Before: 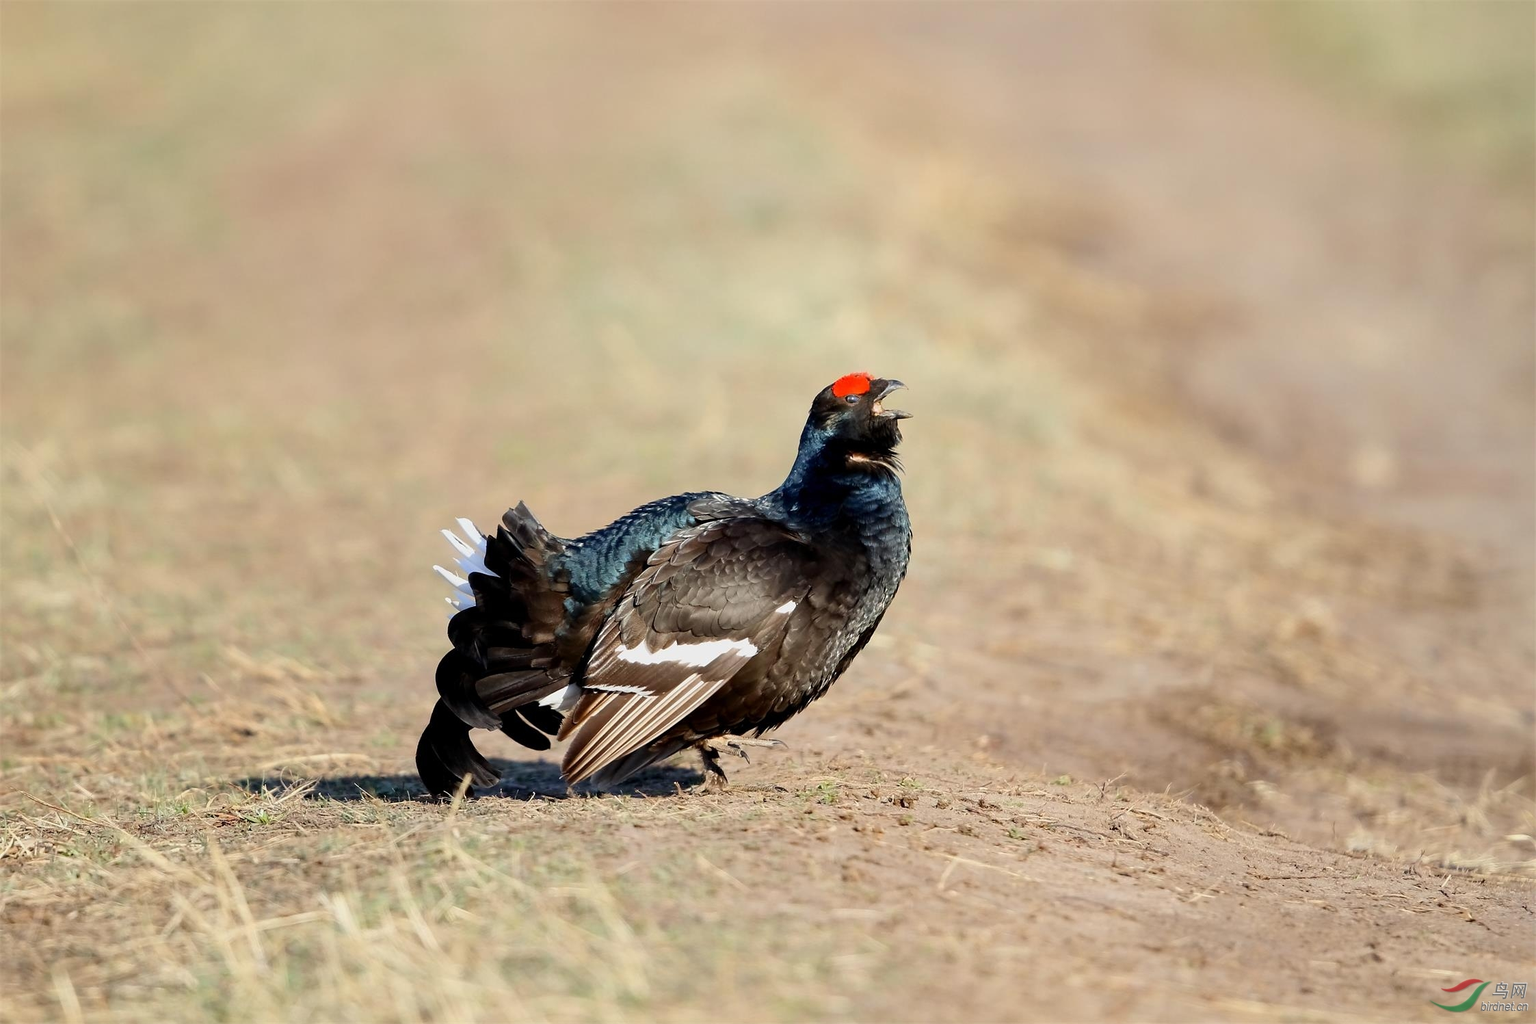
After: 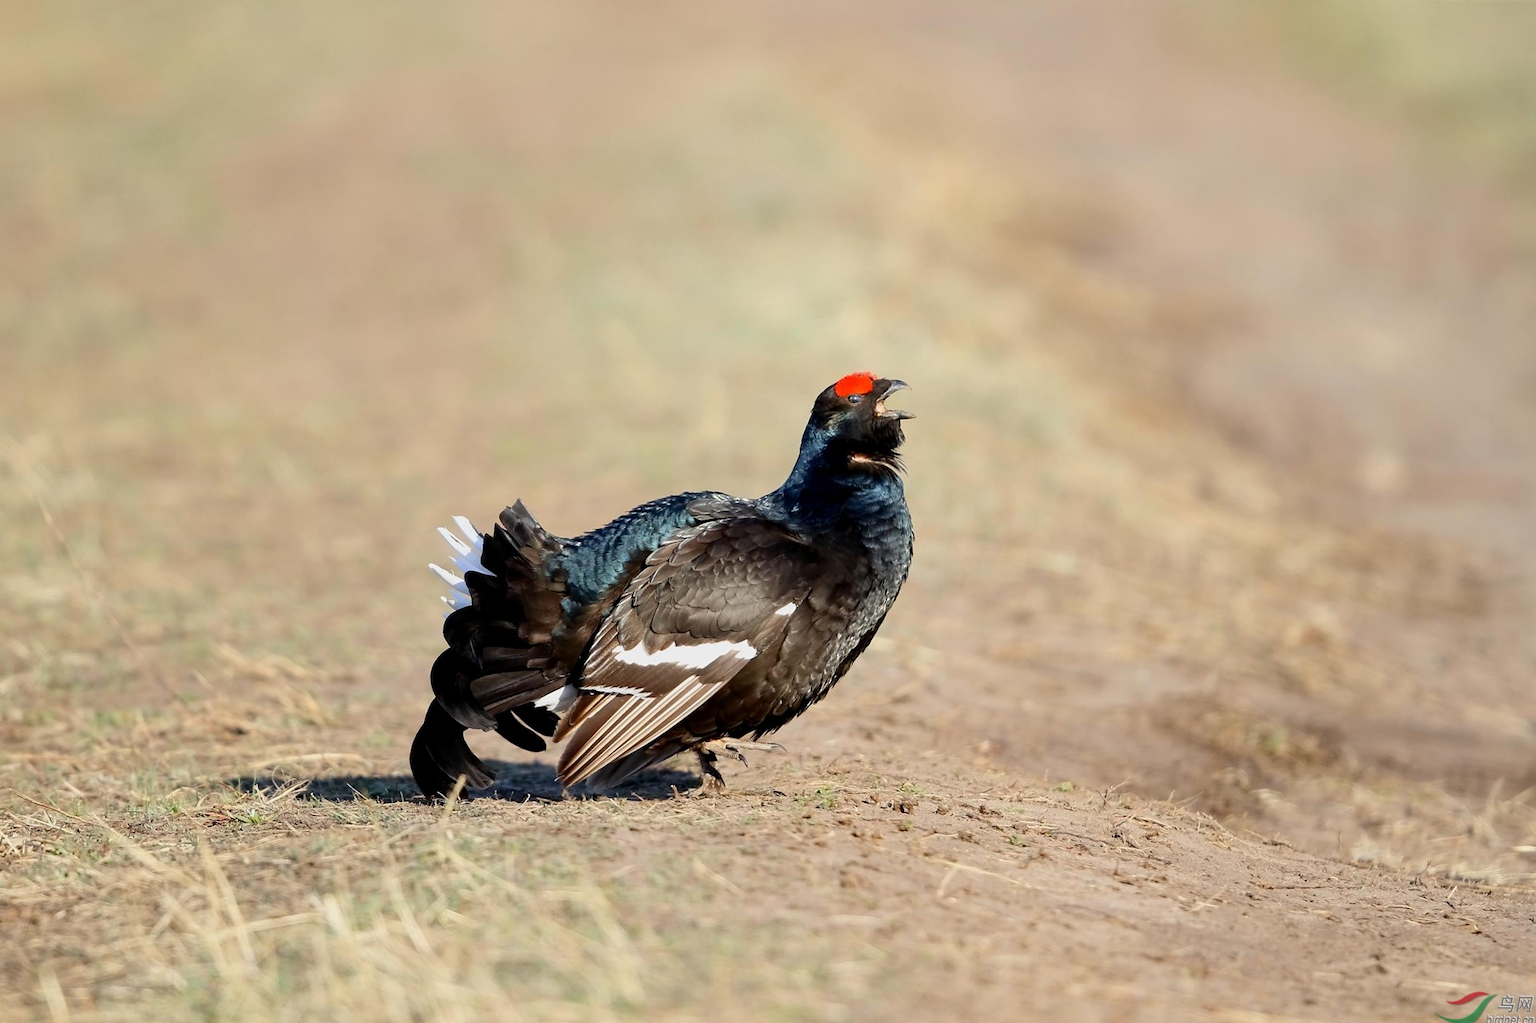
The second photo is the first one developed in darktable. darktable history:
crop and rotate: angle -0.5°
white balance: red 1, blue 1
